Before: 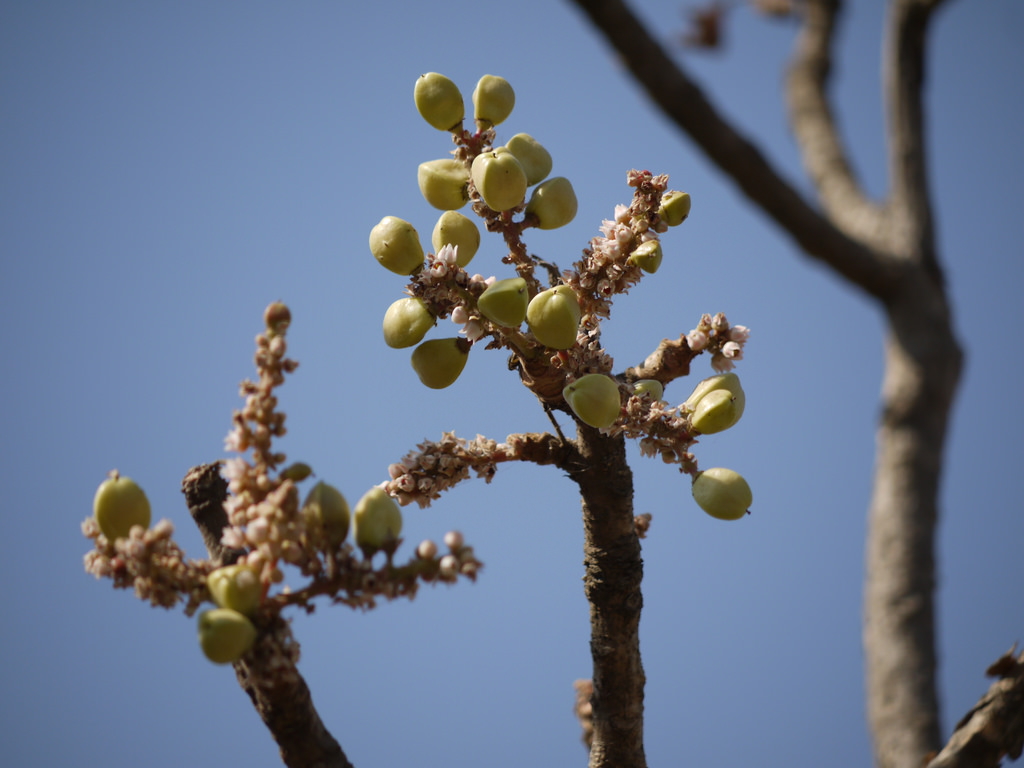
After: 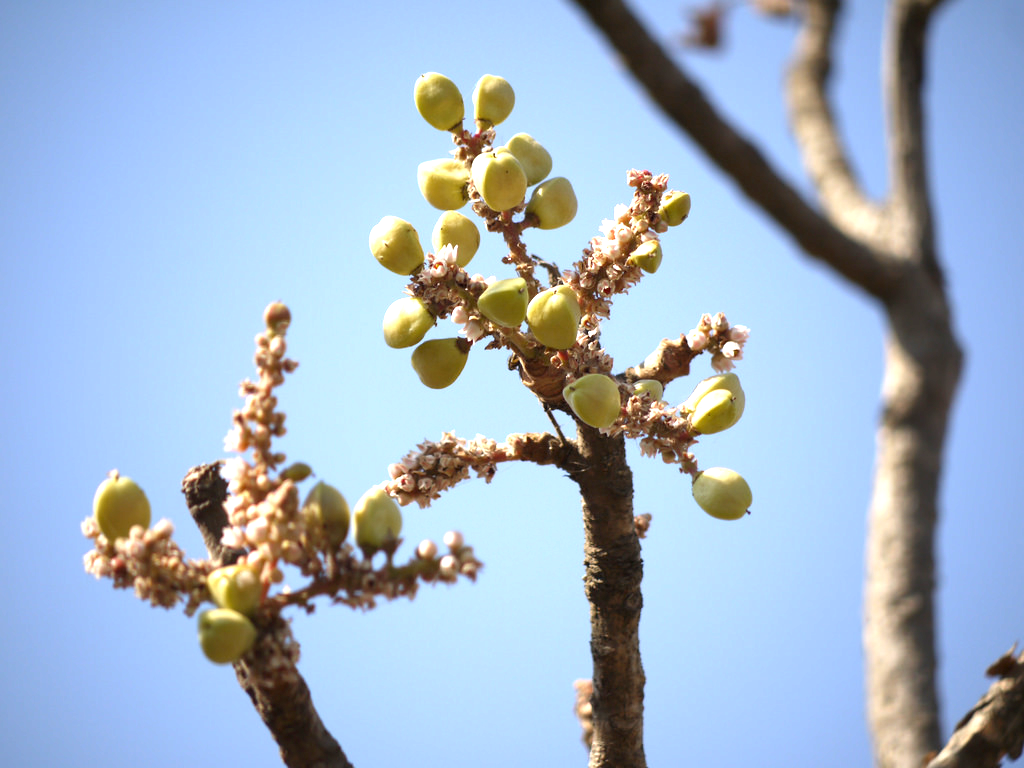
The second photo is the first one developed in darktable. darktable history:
exposure: black level correction 0.001, exposure 1.398 EV, compensate exposure bias true, compensate highlight preservation false
